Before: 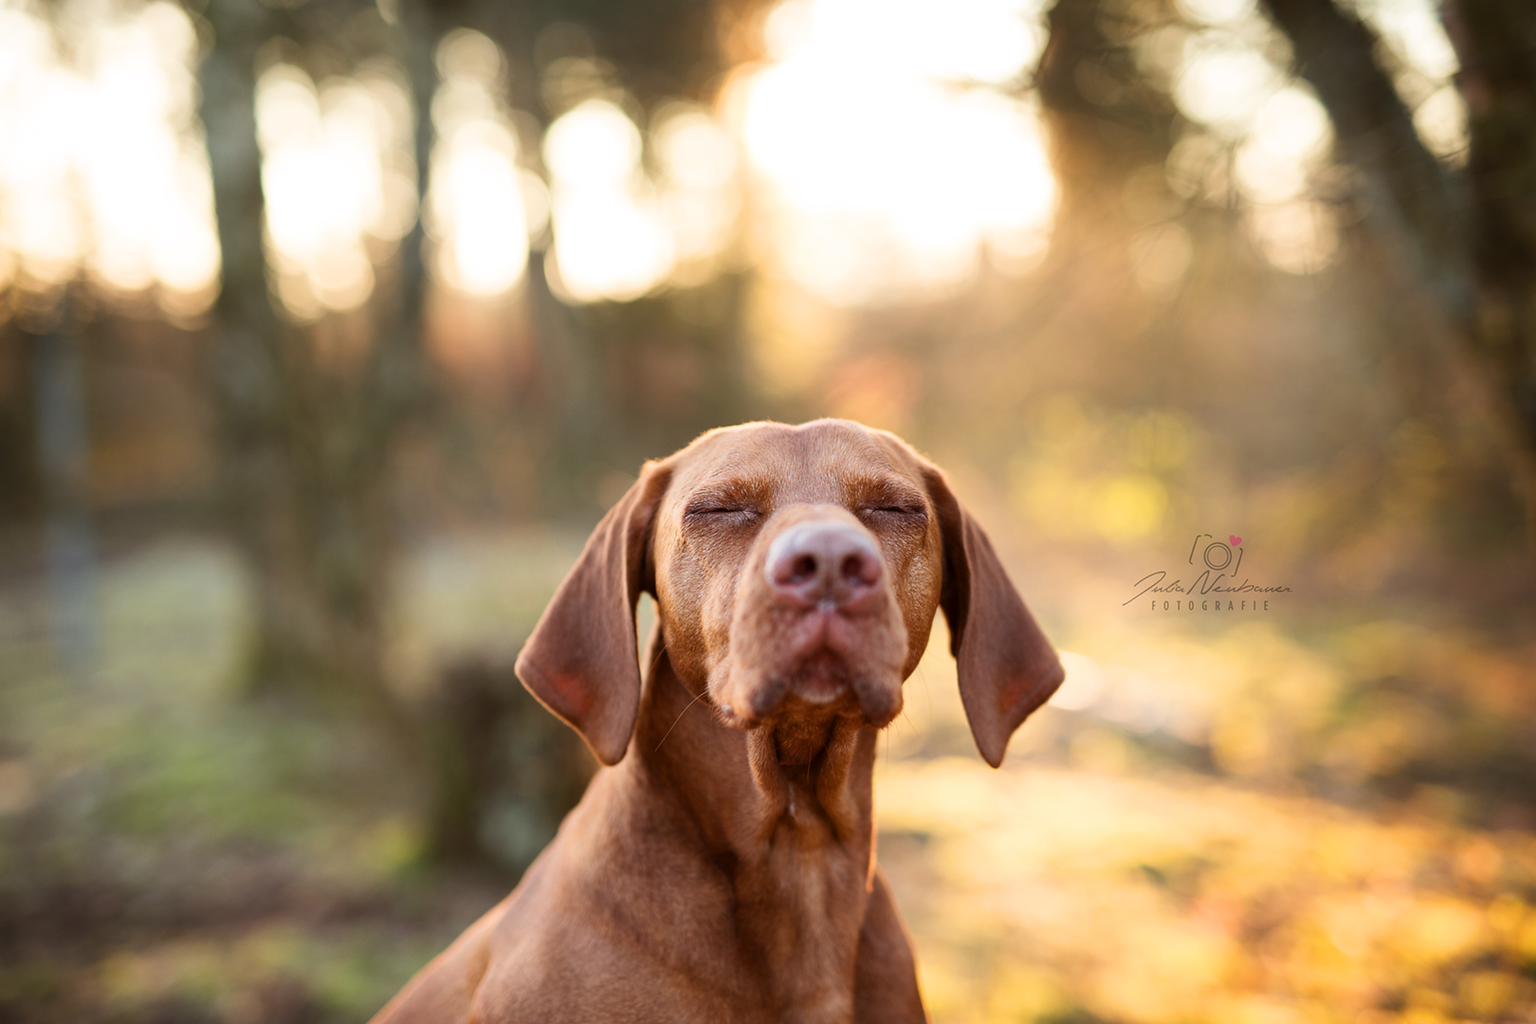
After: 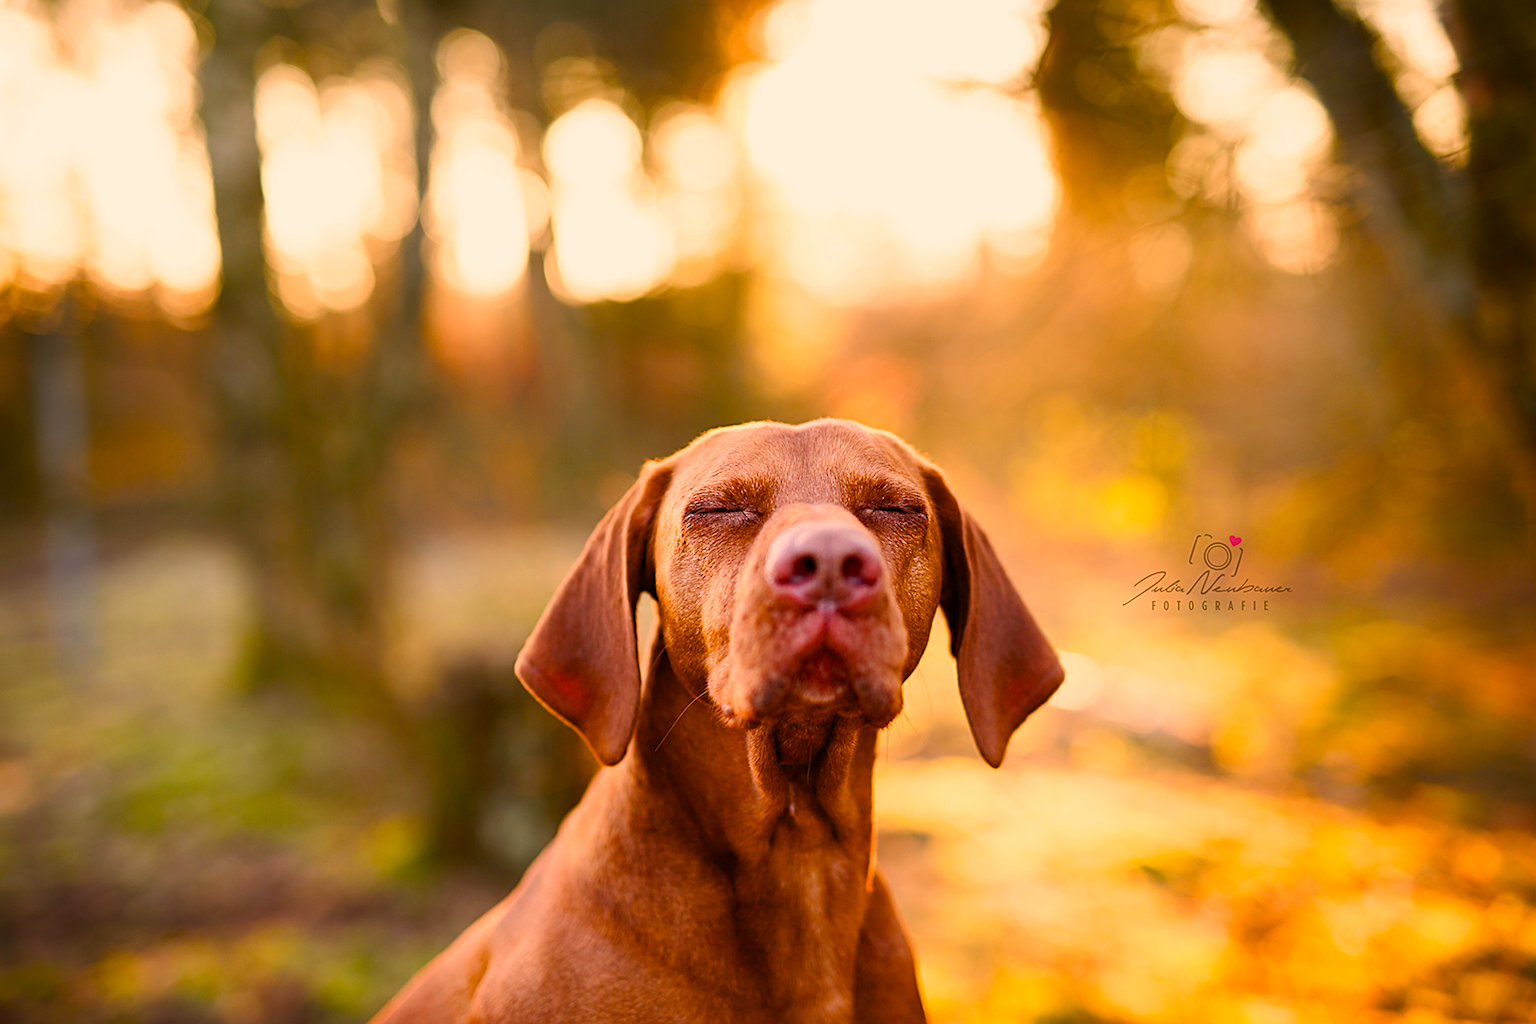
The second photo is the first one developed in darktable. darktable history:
color balance rgb: perceptual saturation grading › global saturation 40.692%, perceptual saturation grading › highlights -24.908%, perceptual saturation grading › mid-tones 34.549%, perceptual saturation grading › shadows 36.077%
sharpen: on, module defaults
color correction: highlights a* 20.5, highlights b* 19.92
